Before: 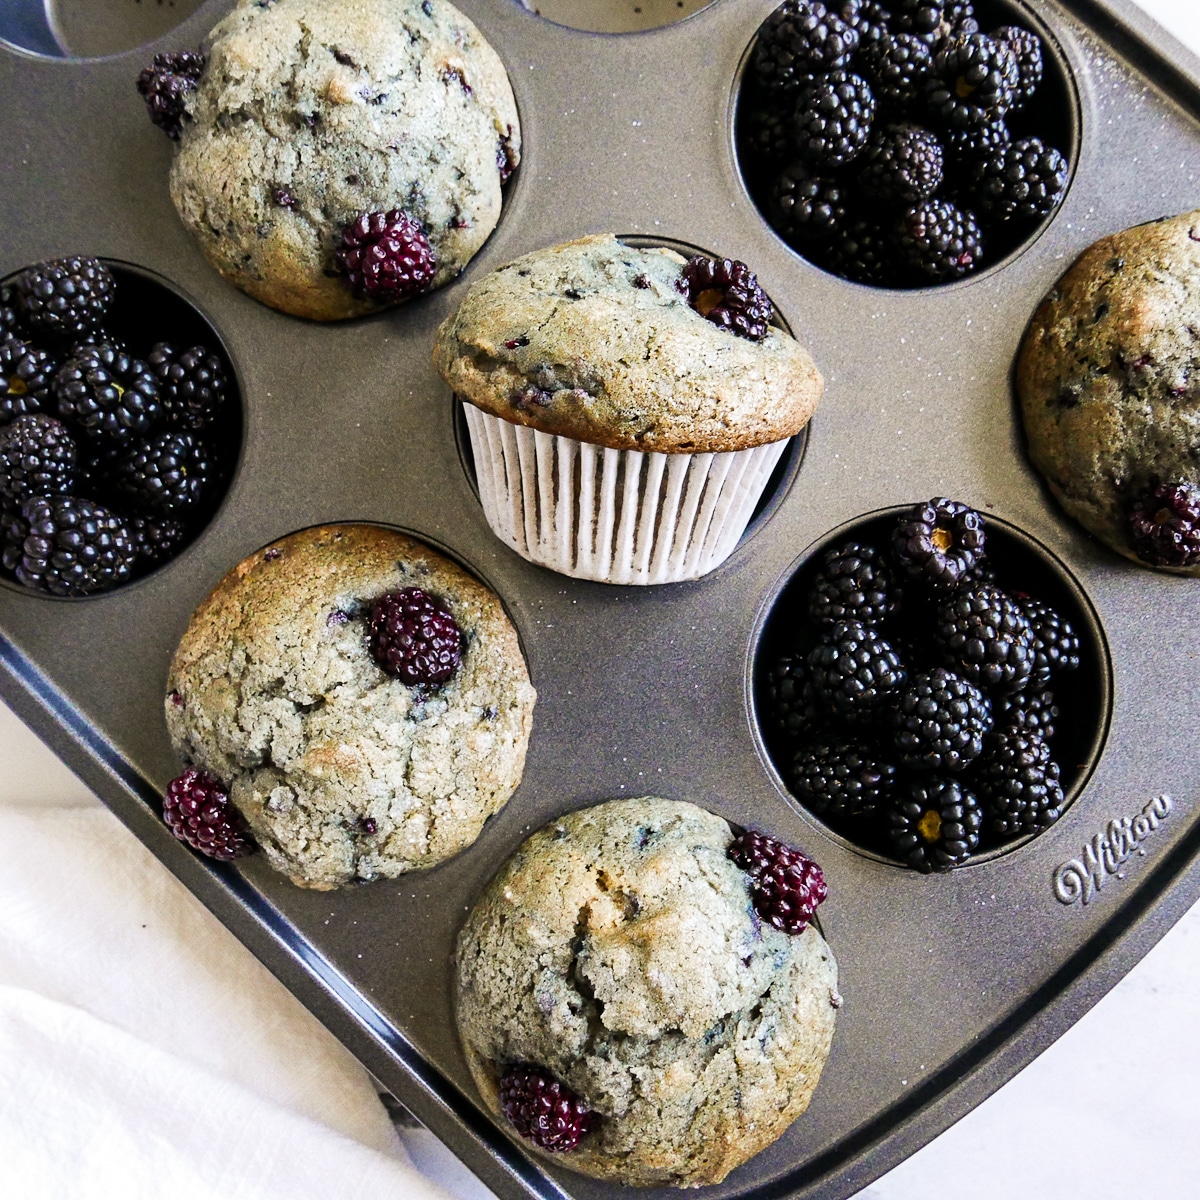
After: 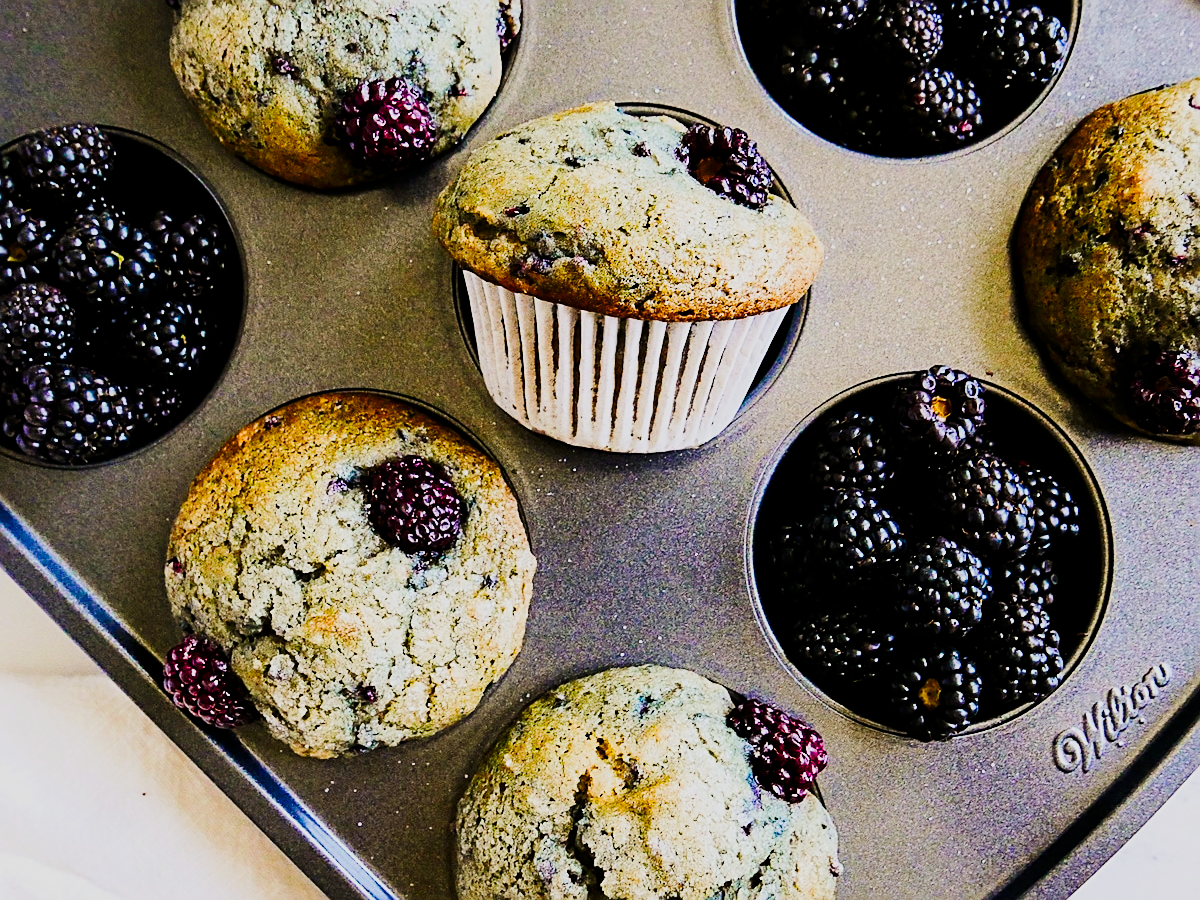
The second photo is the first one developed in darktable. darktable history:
shadows and highlights: shadows 24.98, highlights -25.28
crop: top 11.017%, bottom 13.932%
contrast brightness saturation: contrast 0.173, saturation 0.296
filmic rgb: black relative exposure -16 EV, white relative exposure 6.9 EV, hardness 4.67
sharpen: on, module defaults
color balance rgb: perceptual saturation grading › global saturation 25.804%, global vibrance 12.88%
tone curve: curves: ch0 [(0, 0) (0.037, 0.025) (0.131, 0.093) (0.275, 0.256) (0.476, 0.517) (0.607, 0.667) (0.691, 0.745) (0.789, 0.836) (0.911, 0.925) (0.997, 0.995)]; ch1 [(0, 0) (0.301, 0.3) (0.444, 0.45) (0.493, 0.495) (0.507, 0.503) (0.534, 0.533) (0.582, 0.58) (0.658, 0.693) (0.746, 0.77) (1, 1)]; ch2 [(0, 0) (0.246, 0.233) (0.36, 0.352) (0.415, 0.418) (0.476, 0.492) (0.502, 0.504) (0.525, 0.518) (0.539, 0.544) (0.586, 0.602) (0.634, 0.651) (0.706, 0.727) (0.853, 0.852) (1, 0.951)], preserve colors none
